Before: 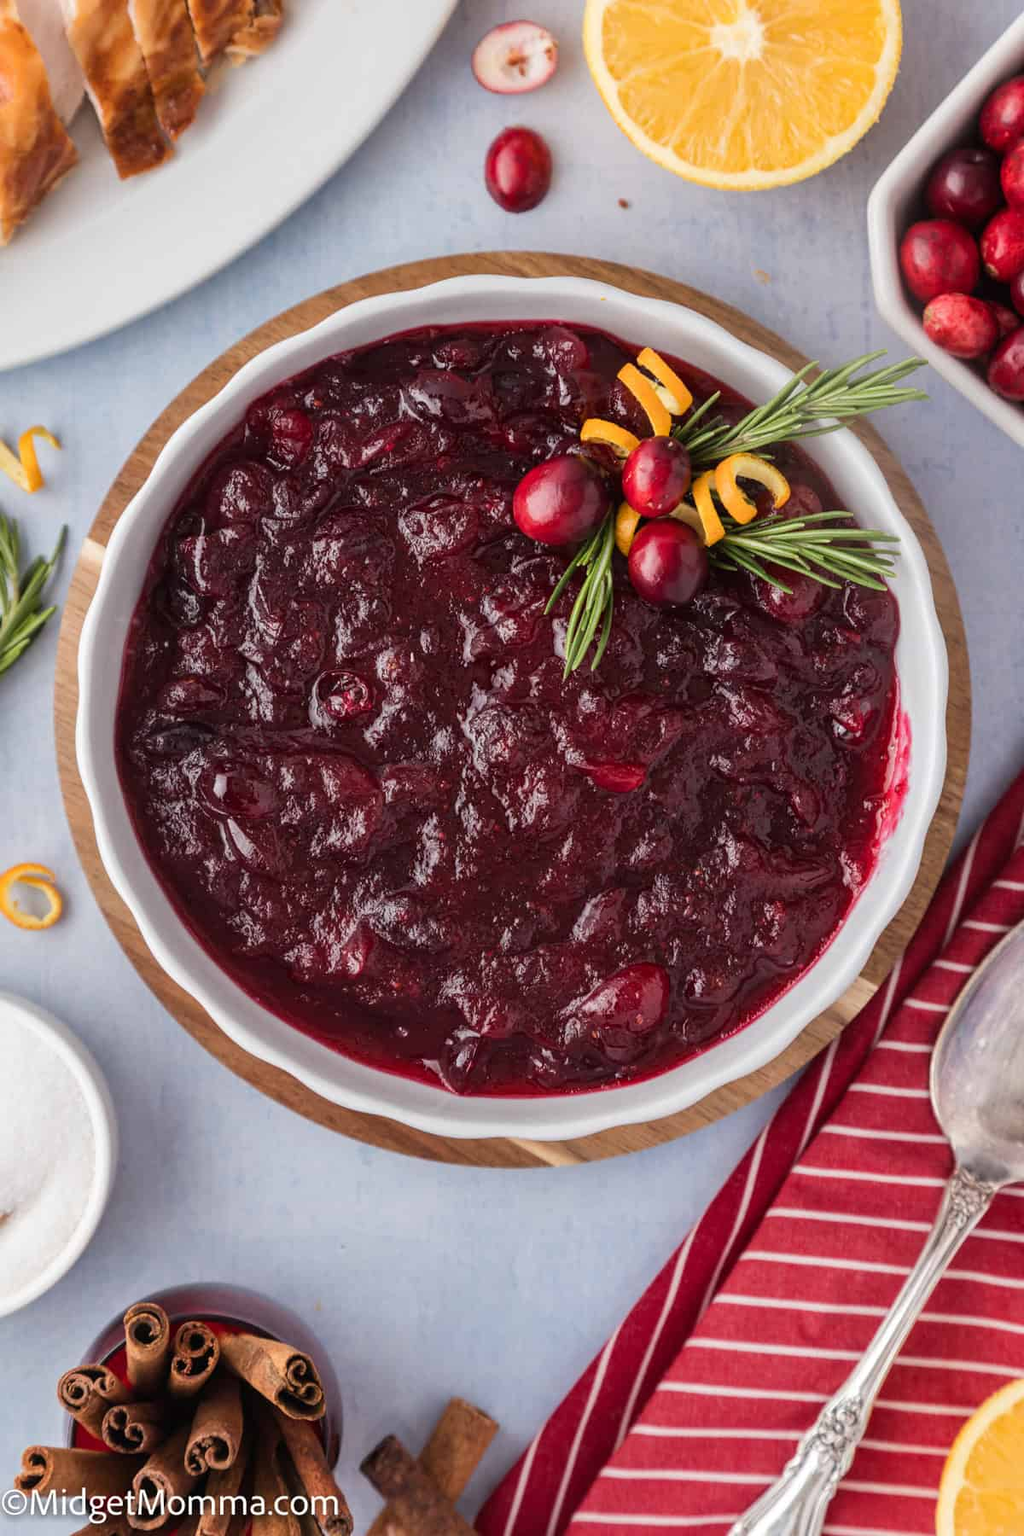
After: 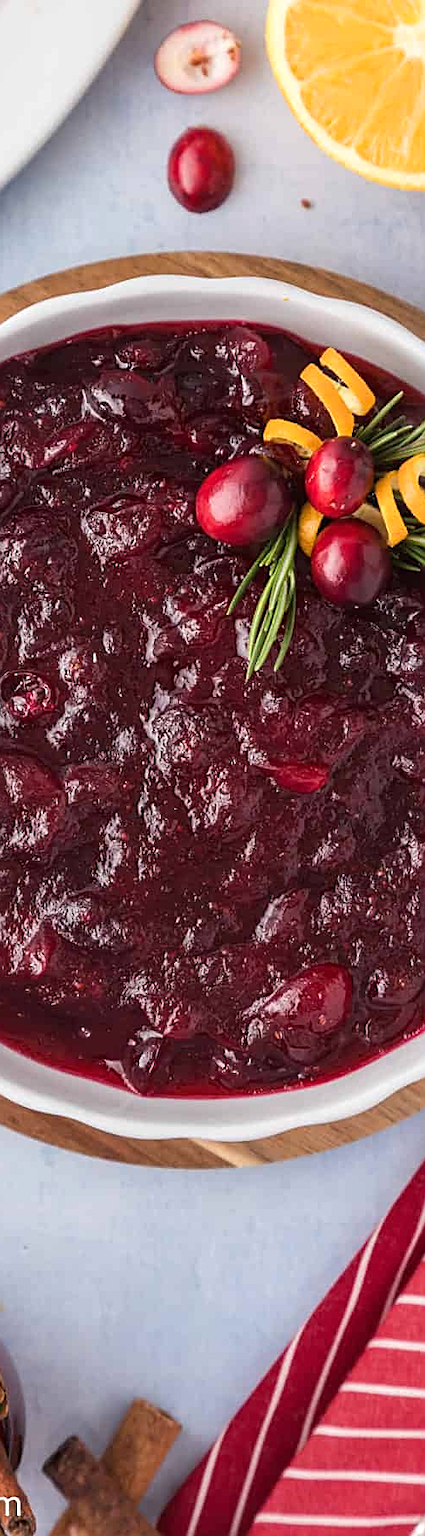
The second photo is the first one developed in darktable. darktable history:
crop: left 31.057%, right 27.442%
sharpen: on, module defaults
exposure: black level correction 0, exposure 0.2 EV, compensate exposure bias true, compensate highlight preservation false
